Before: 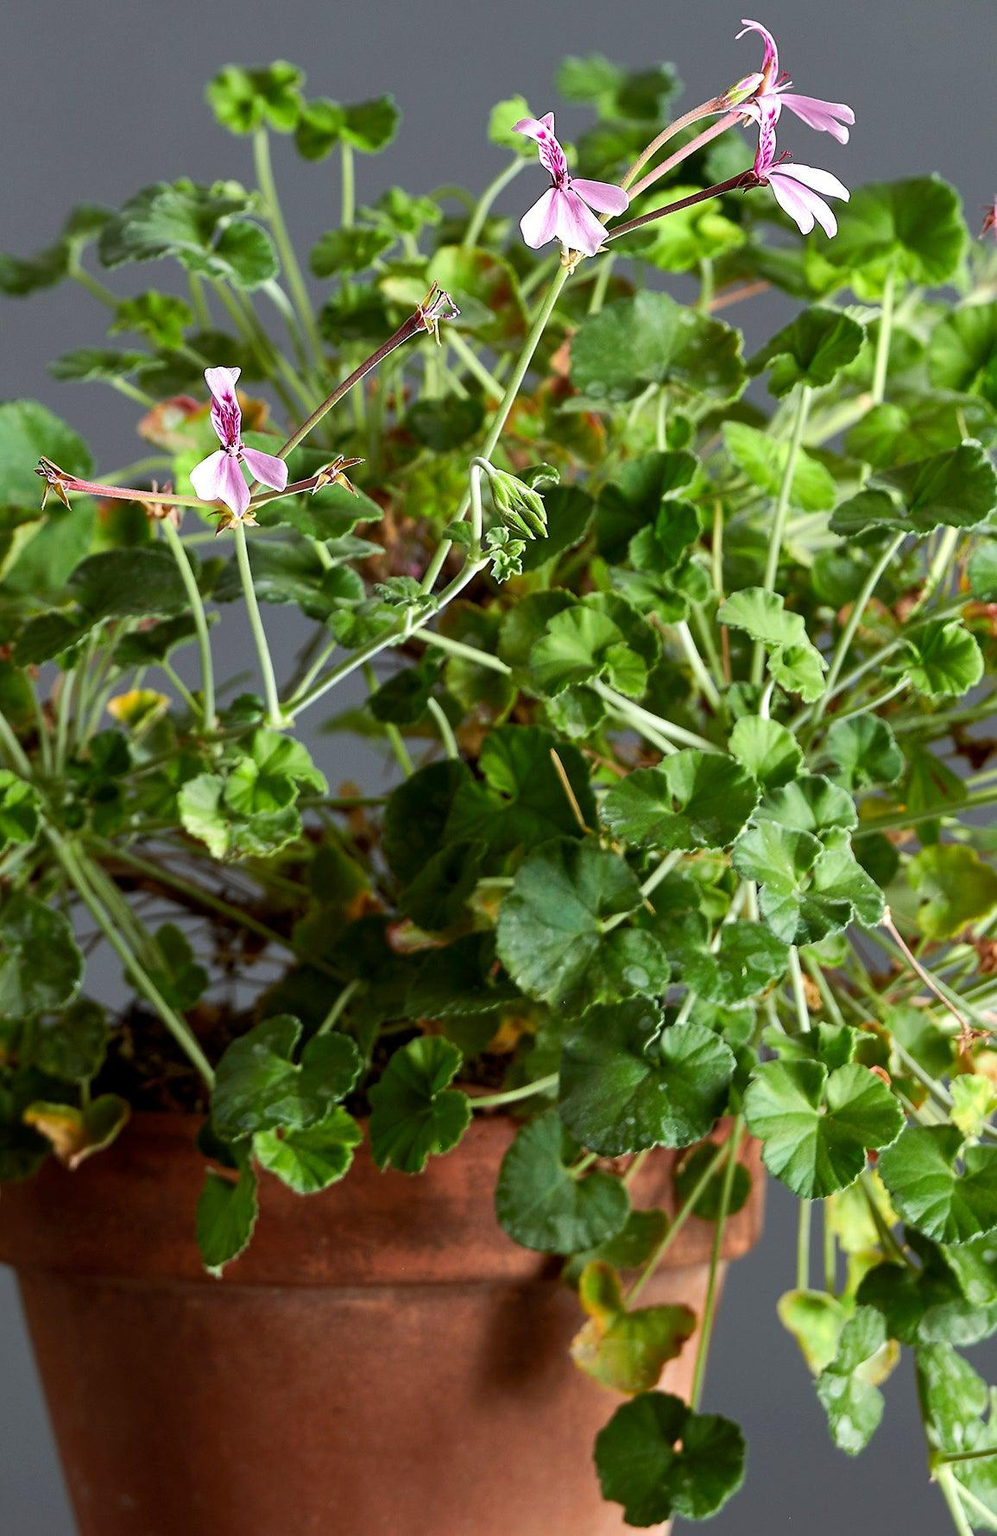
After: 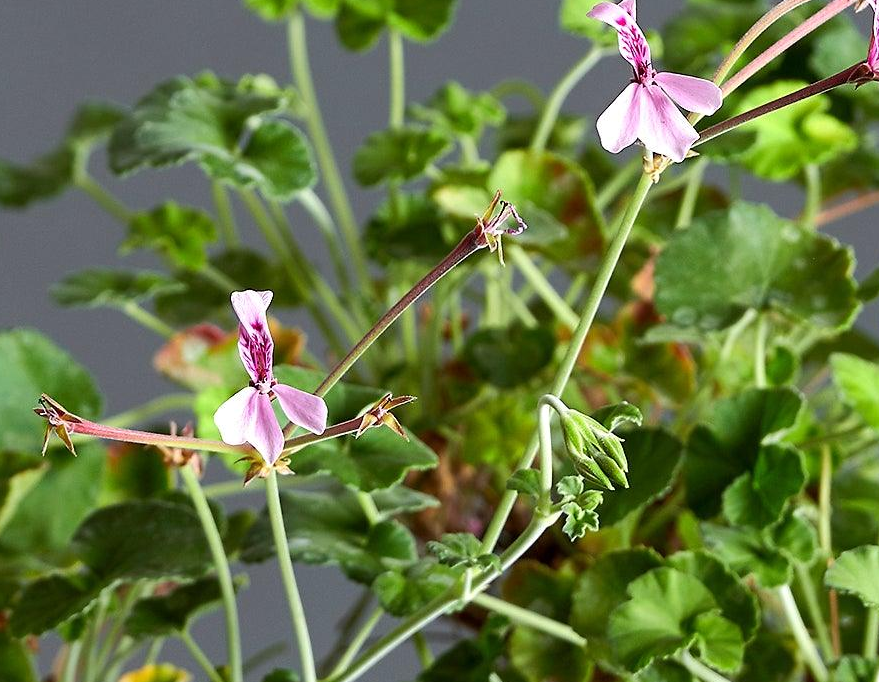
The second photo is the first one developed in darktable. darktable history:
crop: left 0.582%, top 7.629%, right 23.29%, bottom 54.021%
tone equalizer: on, module defaults
